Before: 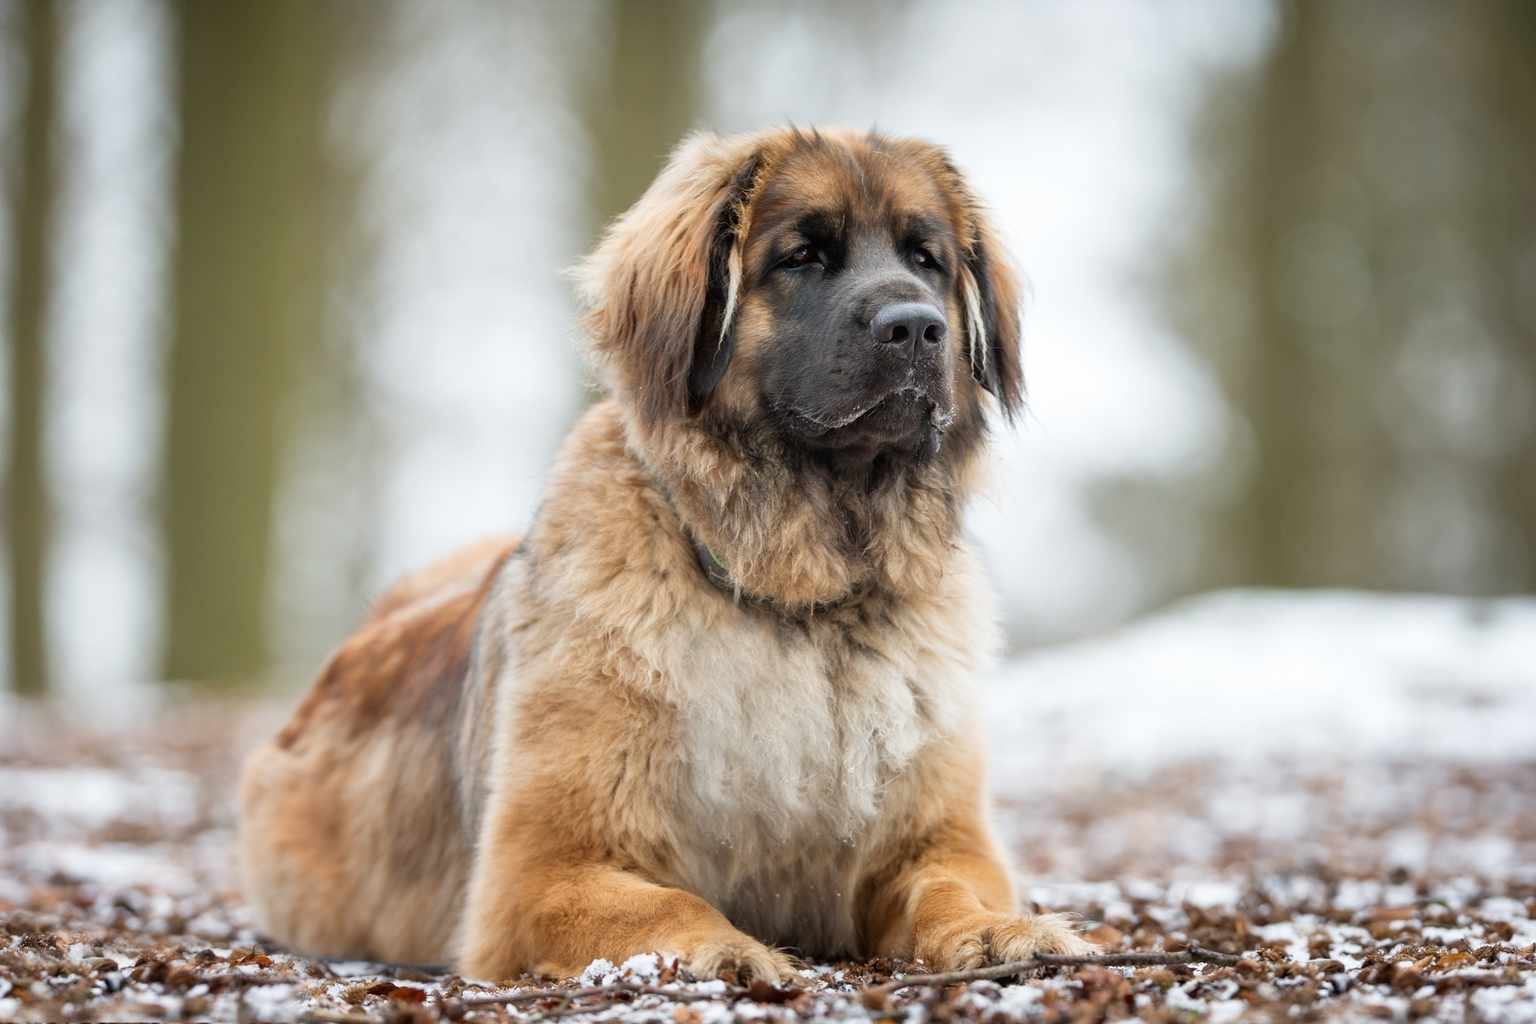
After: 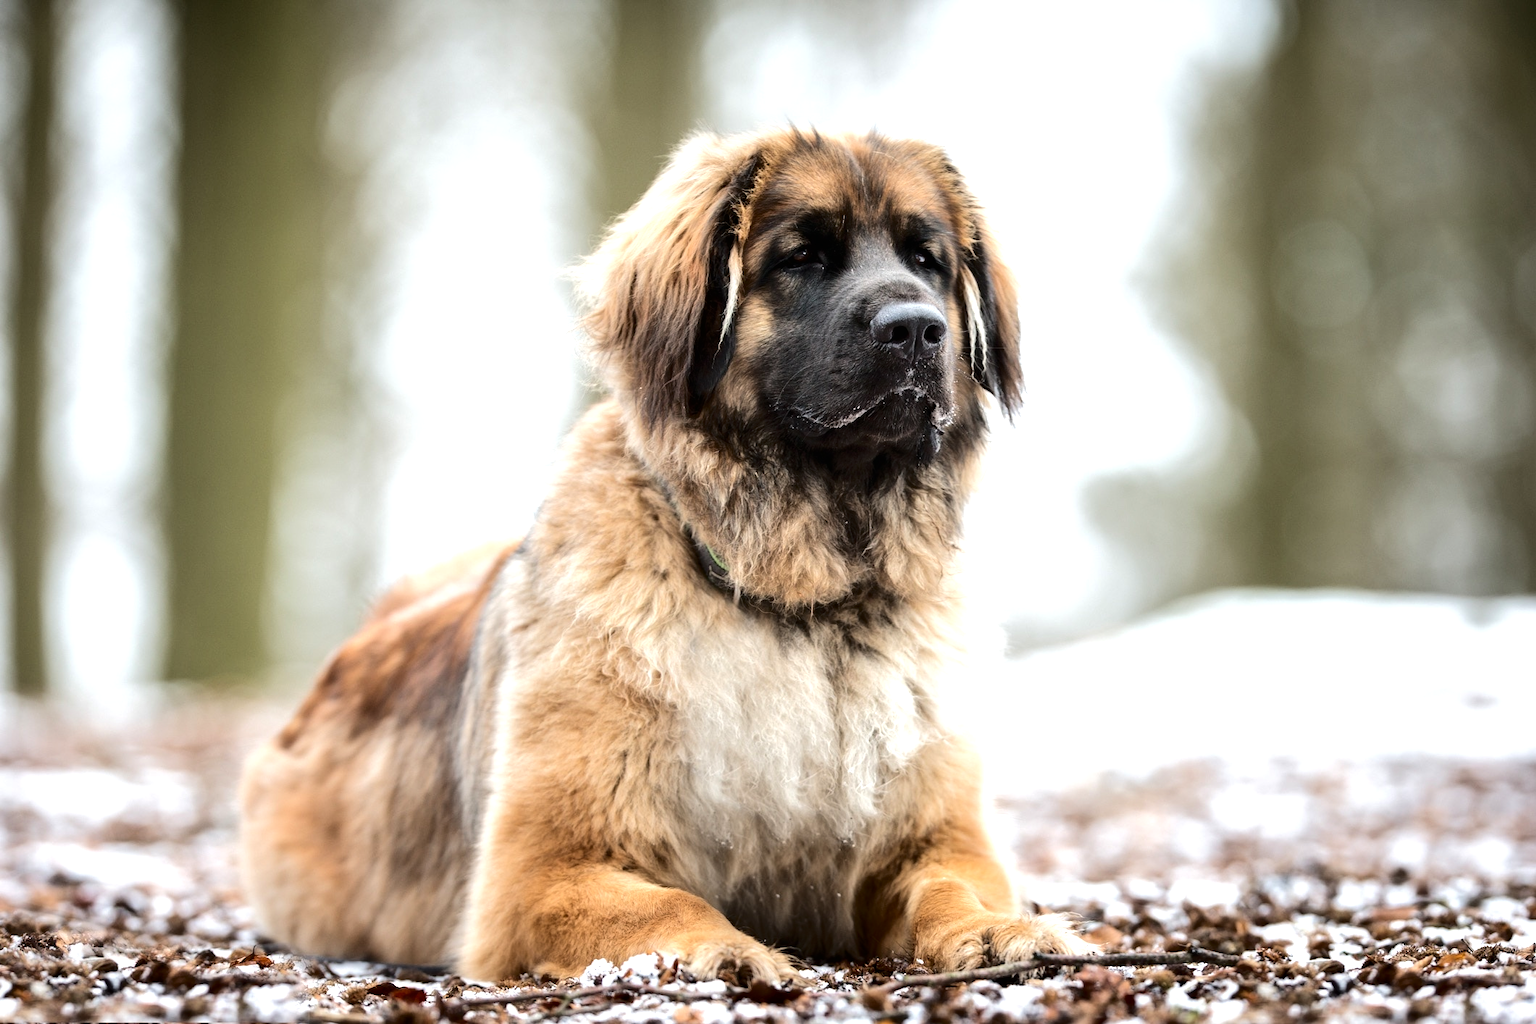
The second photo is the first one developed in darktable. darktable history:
tone curve: curves: ch0 [(0, 0) (0.003, 0.005) (0.011, 0.006) (0.025, 0.013) (0.044, 0.027) (0.069, 0.042) (0.1, 0.06) (0.136, 0.085) (0.177, 0.118) (0.224, 0.171) (0.277, 0.239) (0.335, 0.314) (0.399, 0.394) (0.468, 0.473) (0.543, 0.552) (0.623, 0.64) (0.709, 0.718) (0.801, 0.801) (0.898, 0.882) (1, 1)], color space Lab, independent channels, preserve colors none
contrast brightness saturation: contrast 0.07
tone equalizer: -8 EV -0.783 EV, -7 EV -0.694 EV, -6 EV -0.622 EV, -5 EV -0.421 EV, -3 EV 0.375 EV, -2 EV 0.6 EV, -1 EV 0.689 EV, +0 EV 0.739 EV, edges refinement/feathering 500, mask exposure compensation -1.57 EV, preserve details no
